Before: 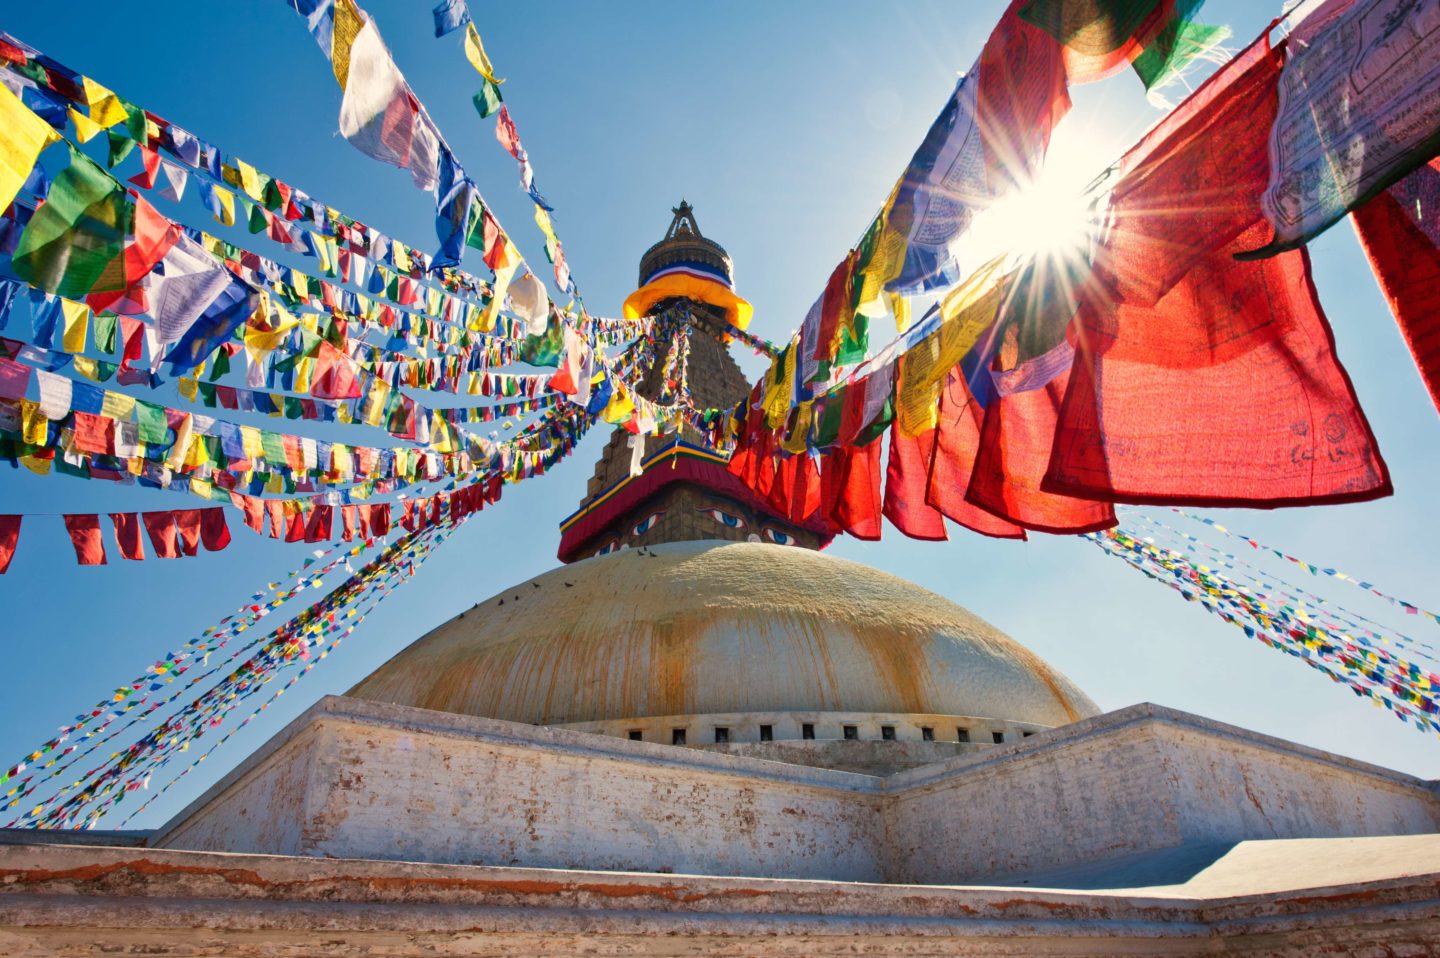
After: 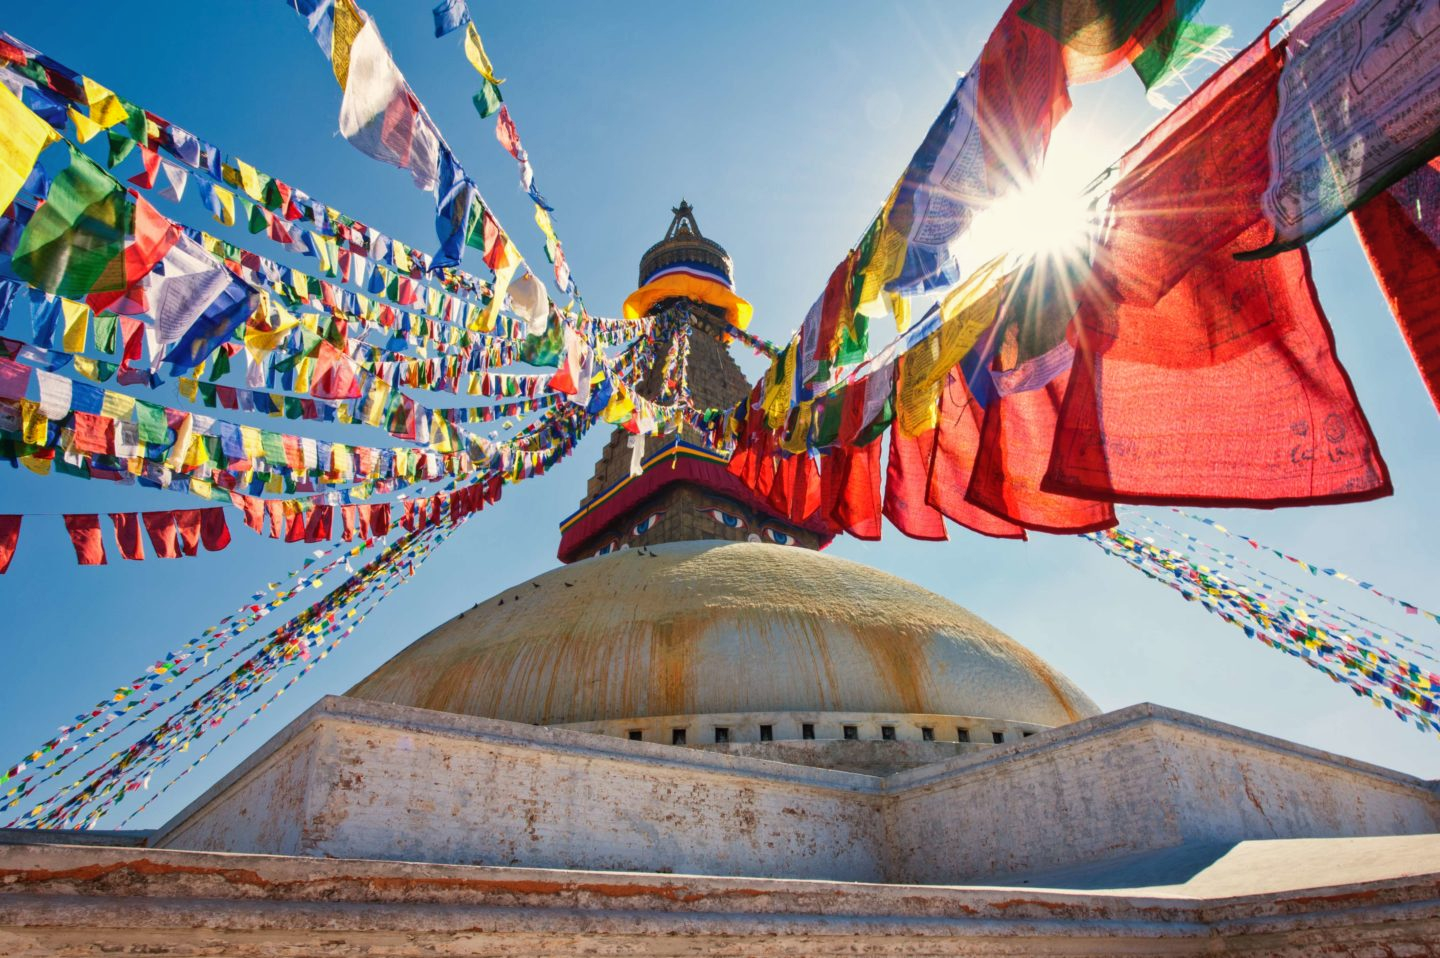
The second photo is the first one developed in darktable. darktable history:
white balance: emerald 1
local contrast: detail 110%
